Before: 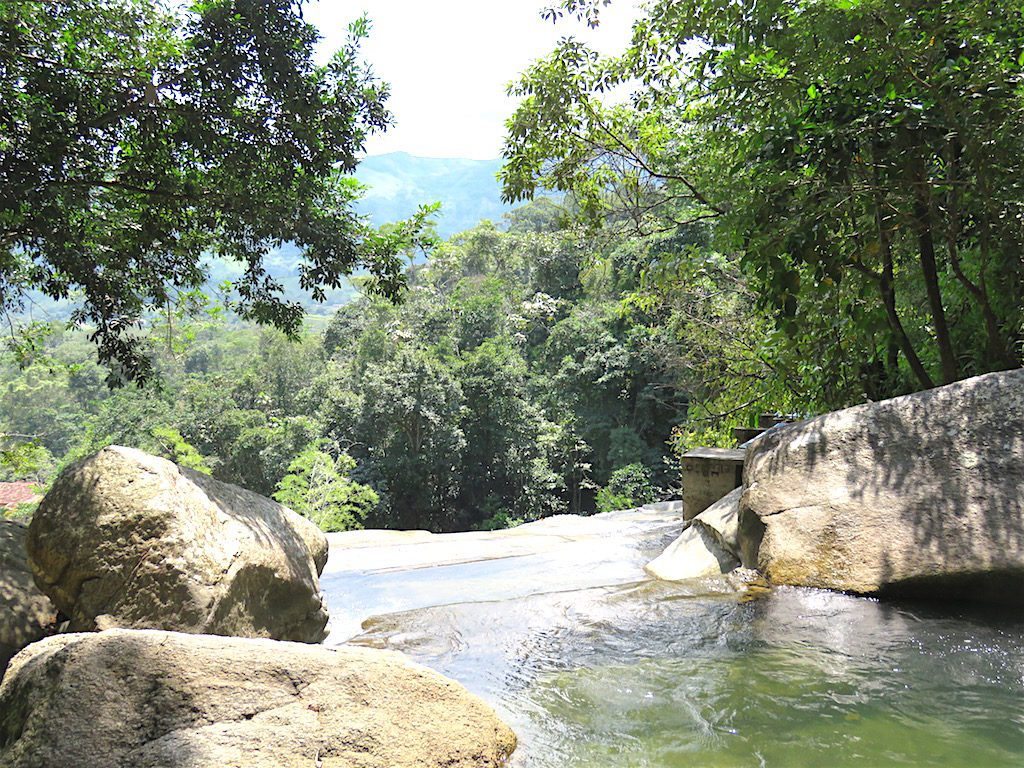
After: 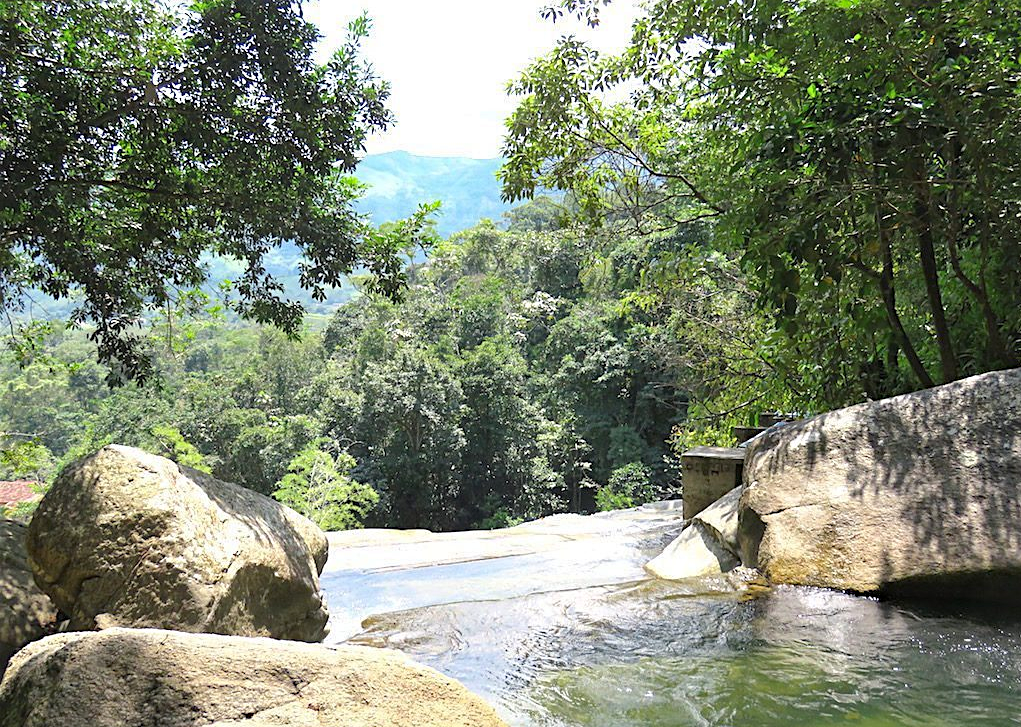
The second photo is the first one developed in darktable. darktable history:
haze removal: strength 0.29, distance 0.249, compatibility mode true, adaptive false
sharpen: amount 0.211
crop: top 0.251%, right 0.258%, bottom 5.004%
